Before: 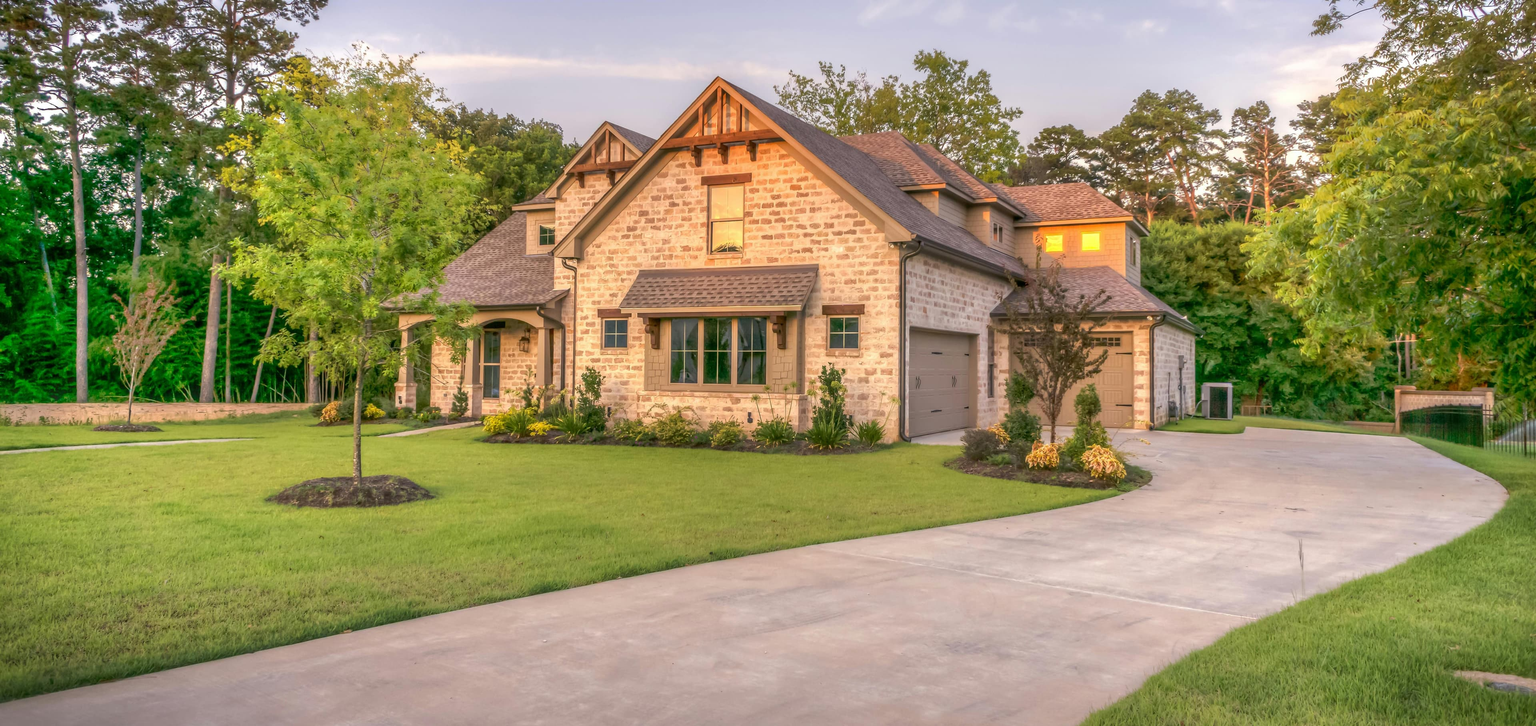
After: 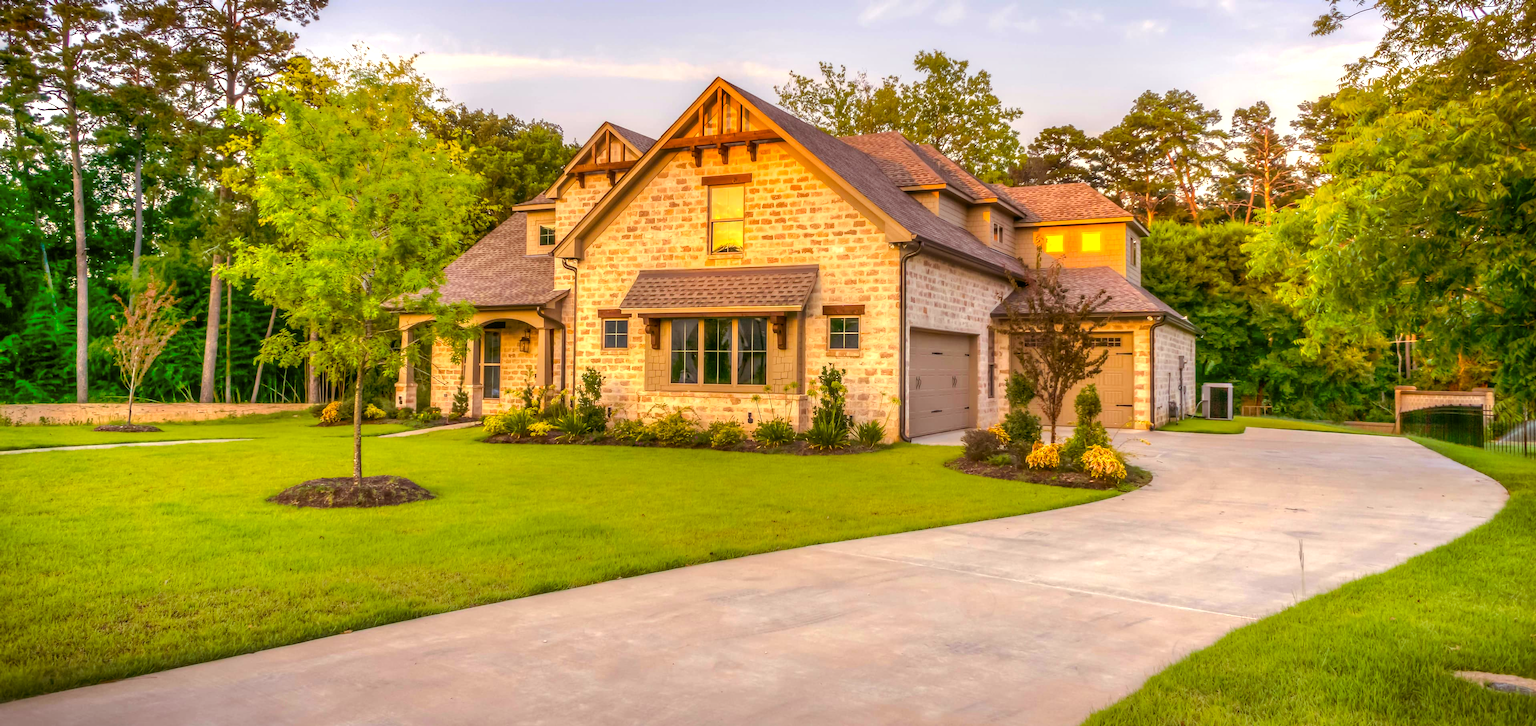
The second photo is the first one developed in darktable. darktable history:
color balance rgb: shadows lift › chroma 9.949%, shadows lift › hue 44.03°, power › luminance -3.602%, power › hue 139.11°, highlights gain › luminance 7.435%, highlights gain › chroma 1.915%, highlights gain › hue 90.13°, perceptual saturation grading › global saturation 29.596%, perceptual brilliance grading › highlights 6.537%, perceptual brilliance grading › mid-tones 17.498%, perceptual brilliance grading › shadows -5.14%, global vibrance 20%
